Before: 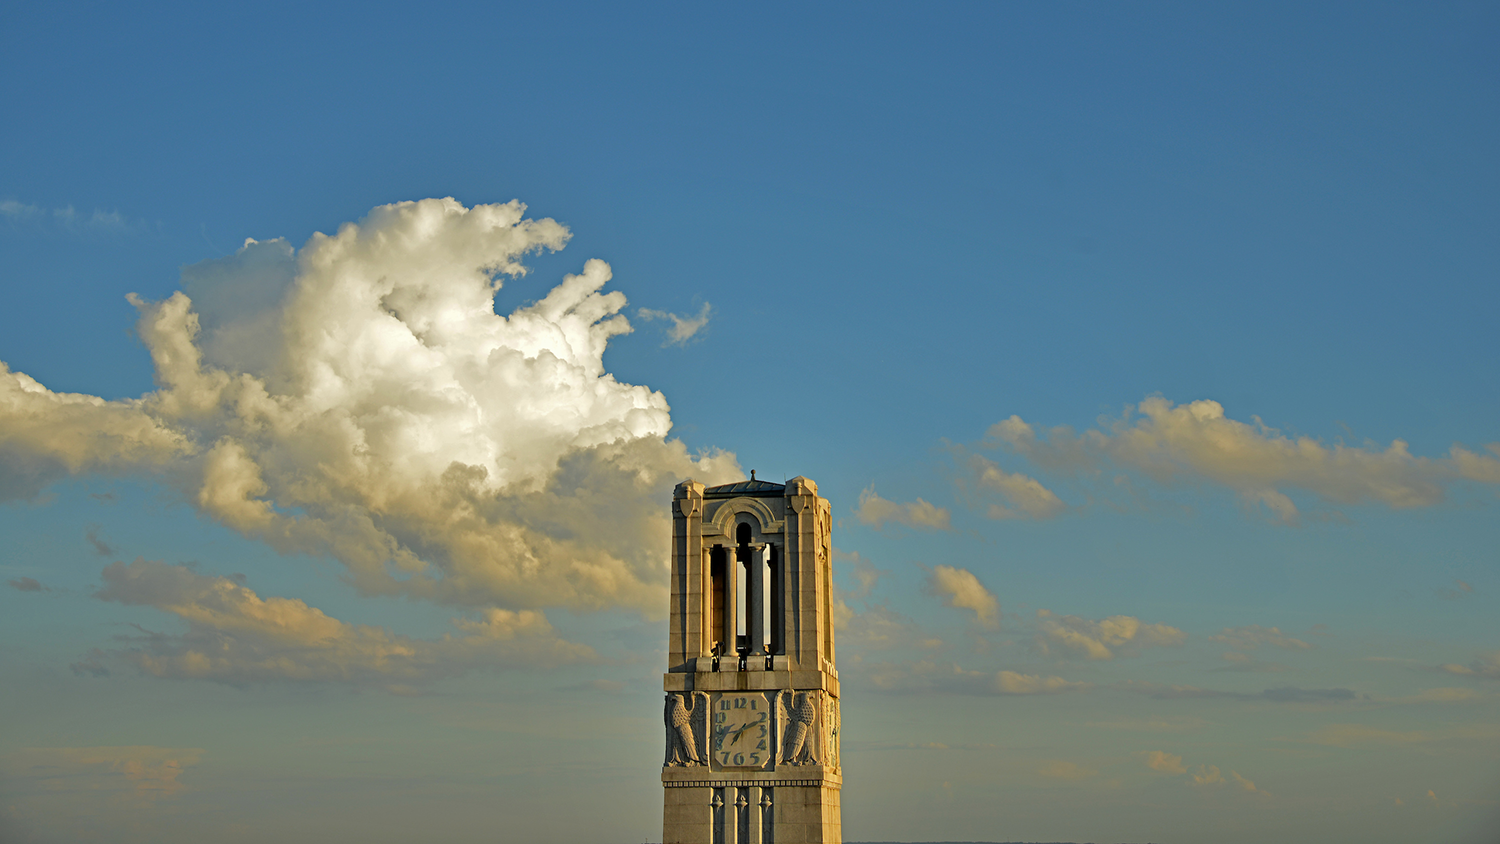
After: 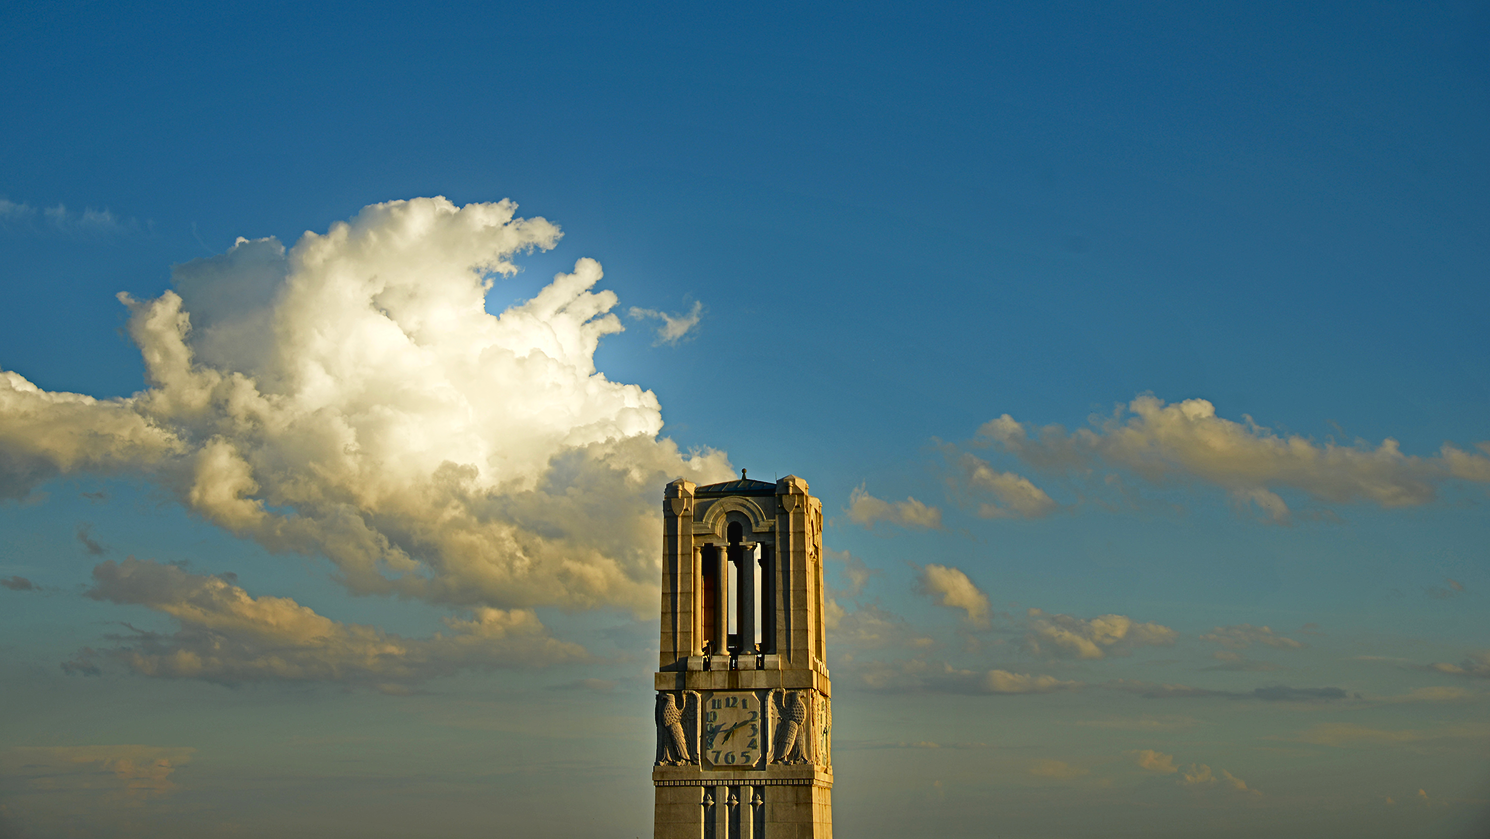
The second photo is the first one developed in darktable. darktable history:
contrast brightness saturation: contrast 0.2, brightness -0.11, saturation 0.1
bloom: size 16%, threshold 98%, strength 20%
crop and rotate: left 0.614%, top 0.179%, bottom 0.309%
